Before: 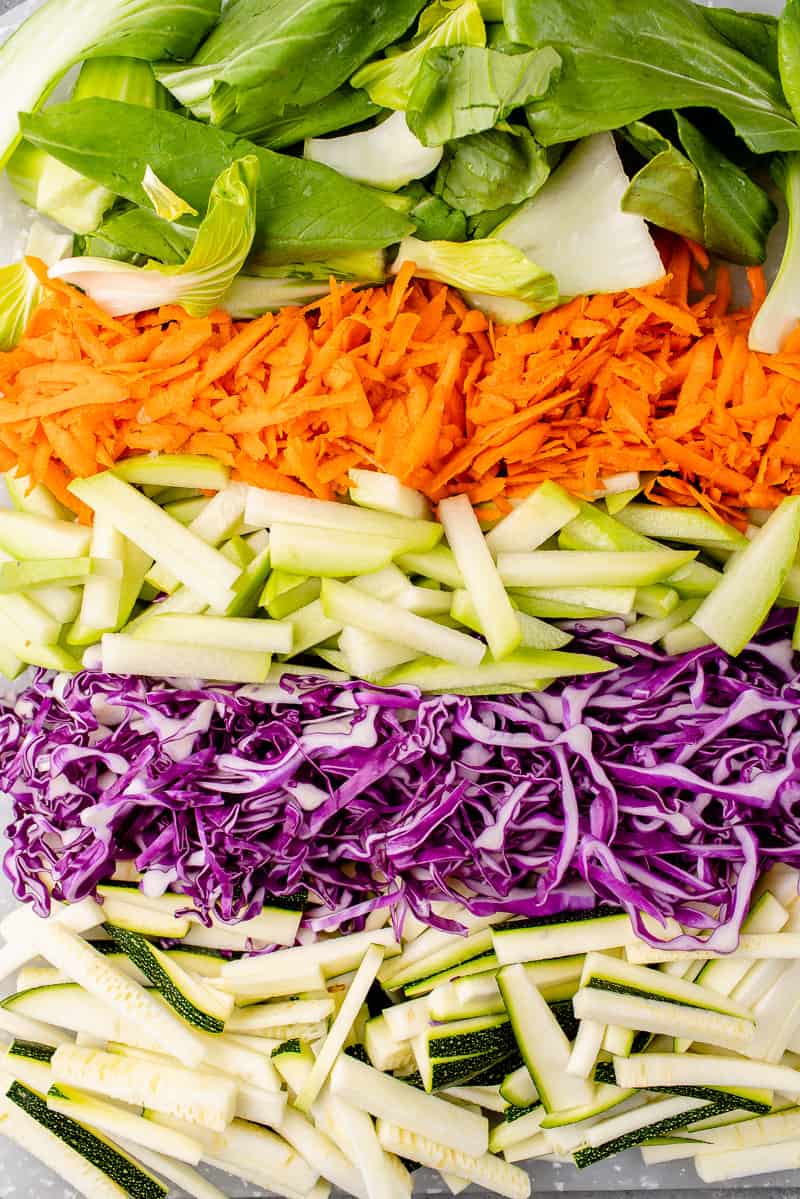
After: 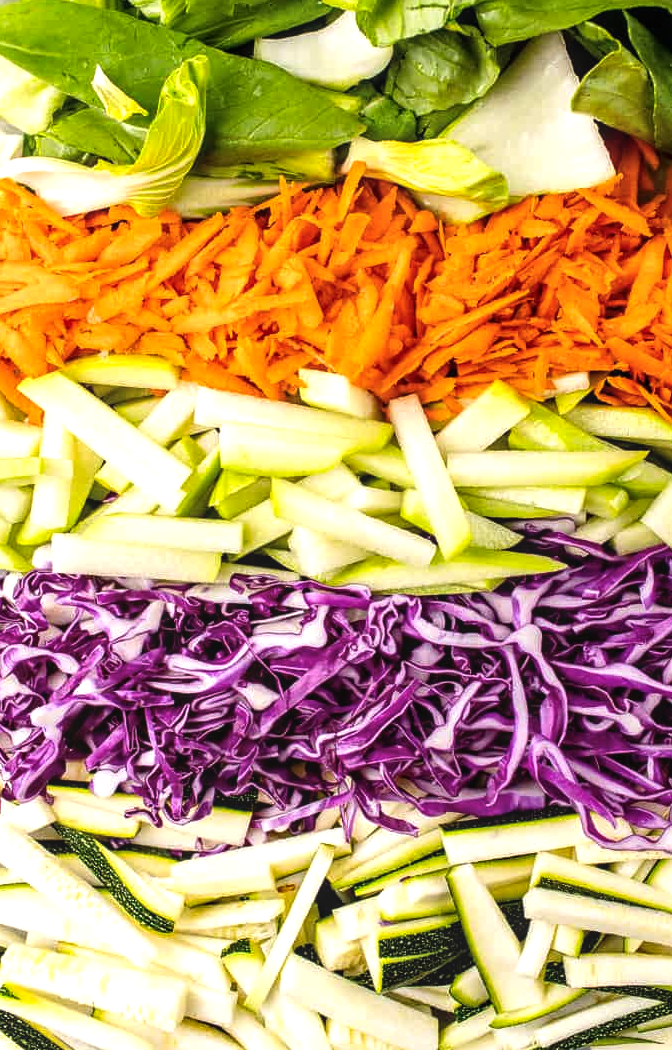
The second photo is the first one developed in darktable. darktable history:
crop: left 6.364%, top 8.386%, right 9.546%, bottom 4.033%
color balance rgb: perceptual saturation grading › global saturation -0.113%, perceptual brilliance grading › highlights 14.211%, perceptual brilliance grading › shadows -19.144%, global vibrance 9.254%
local contrast: detail 117%
